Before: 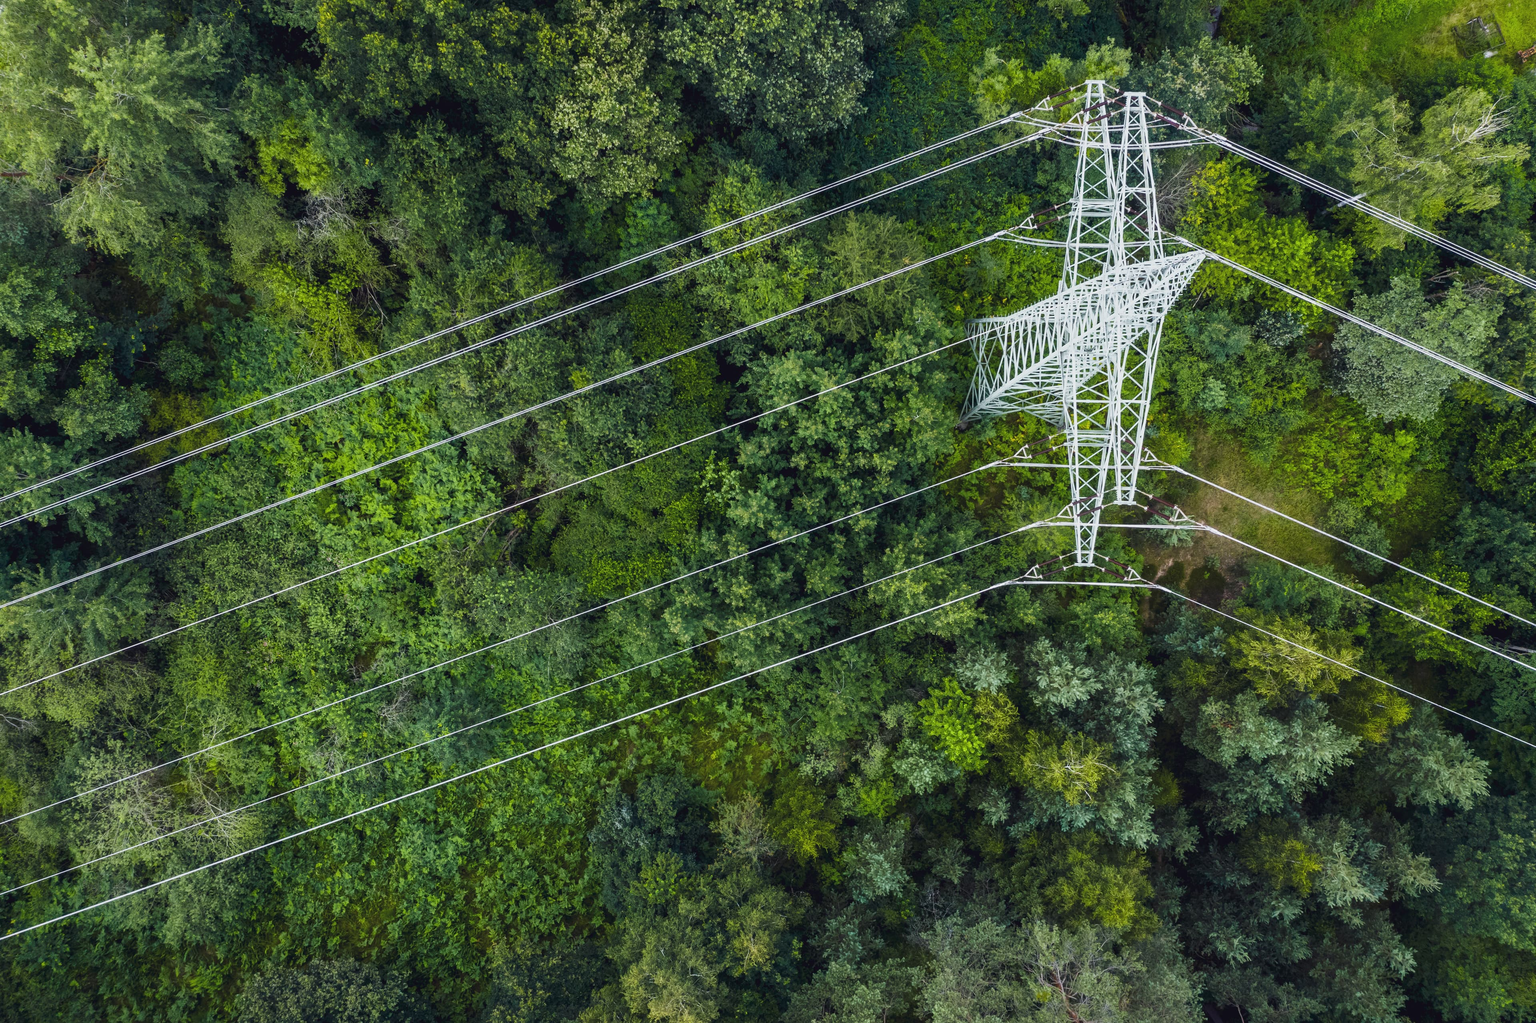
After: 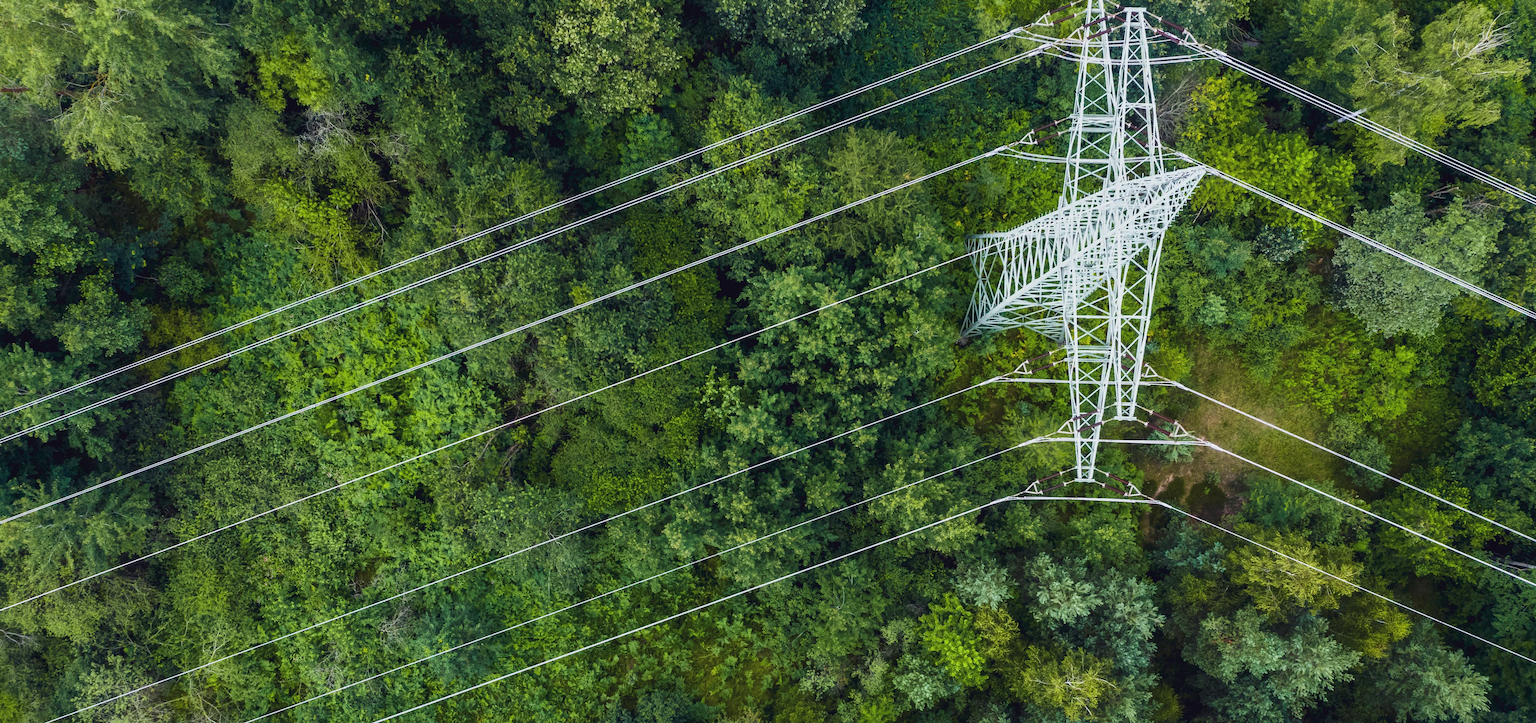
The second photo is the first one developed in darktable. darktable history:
crop and rotate: top 8.293%, bottom 20.996%
velvia: on, module defaults
